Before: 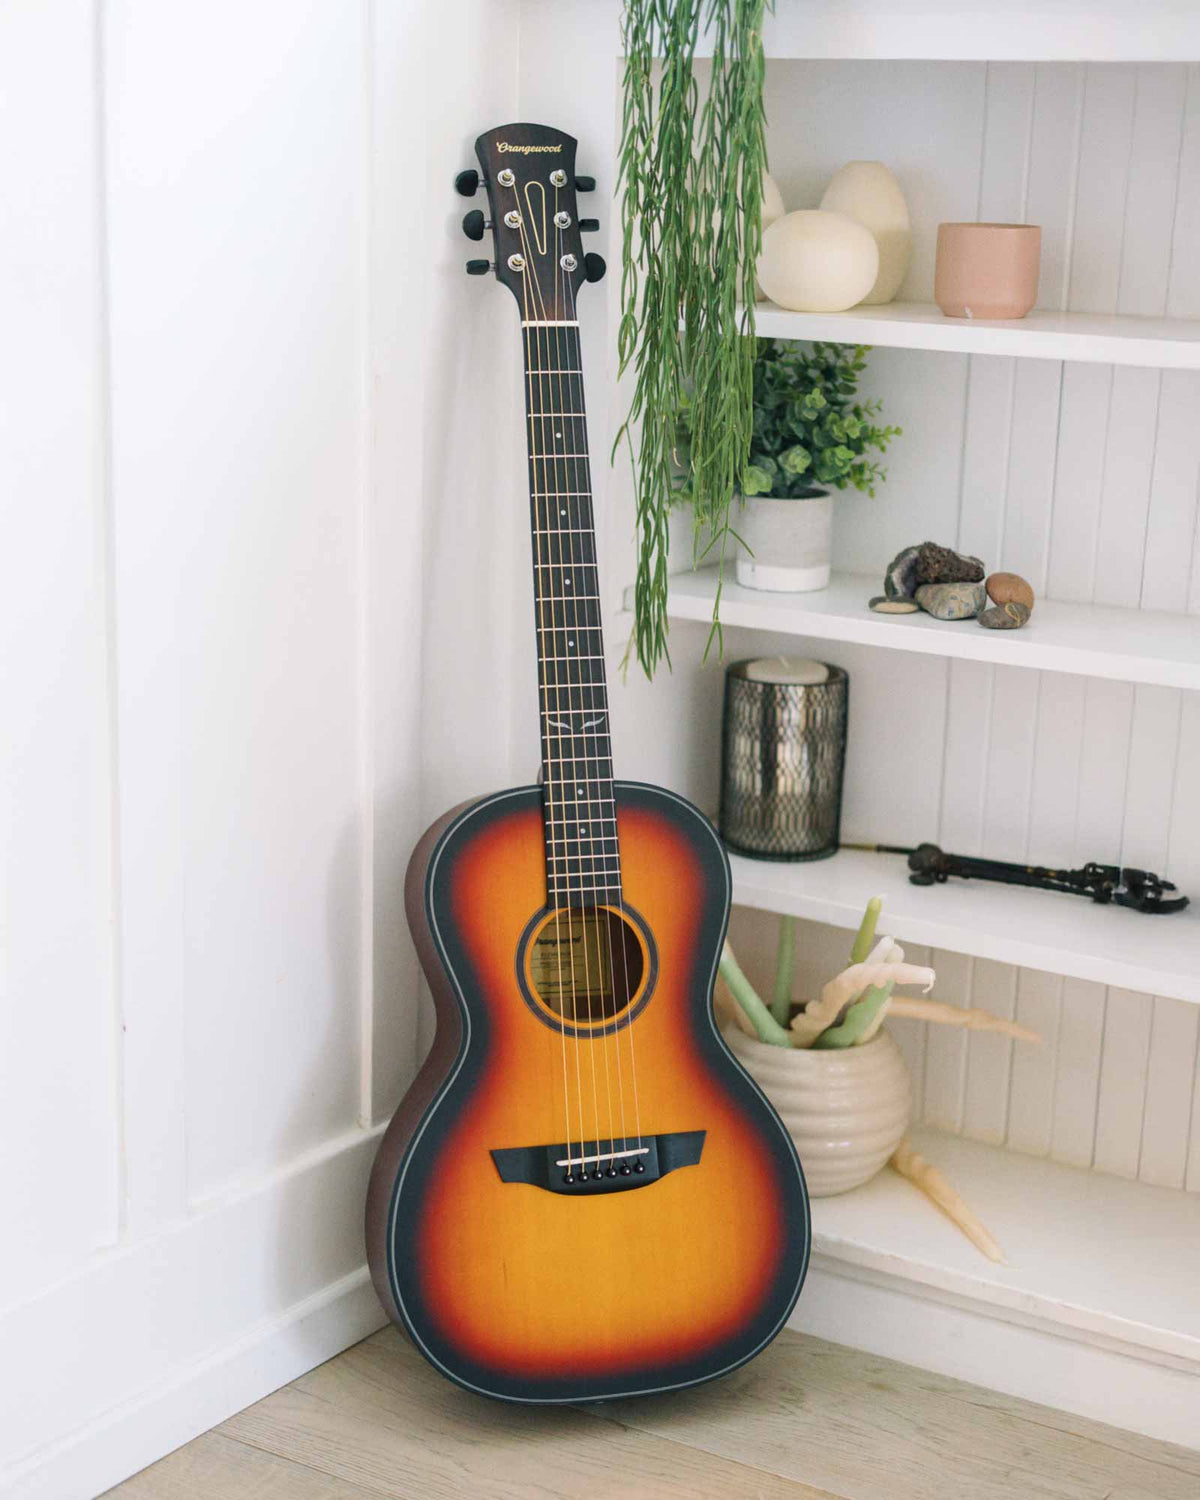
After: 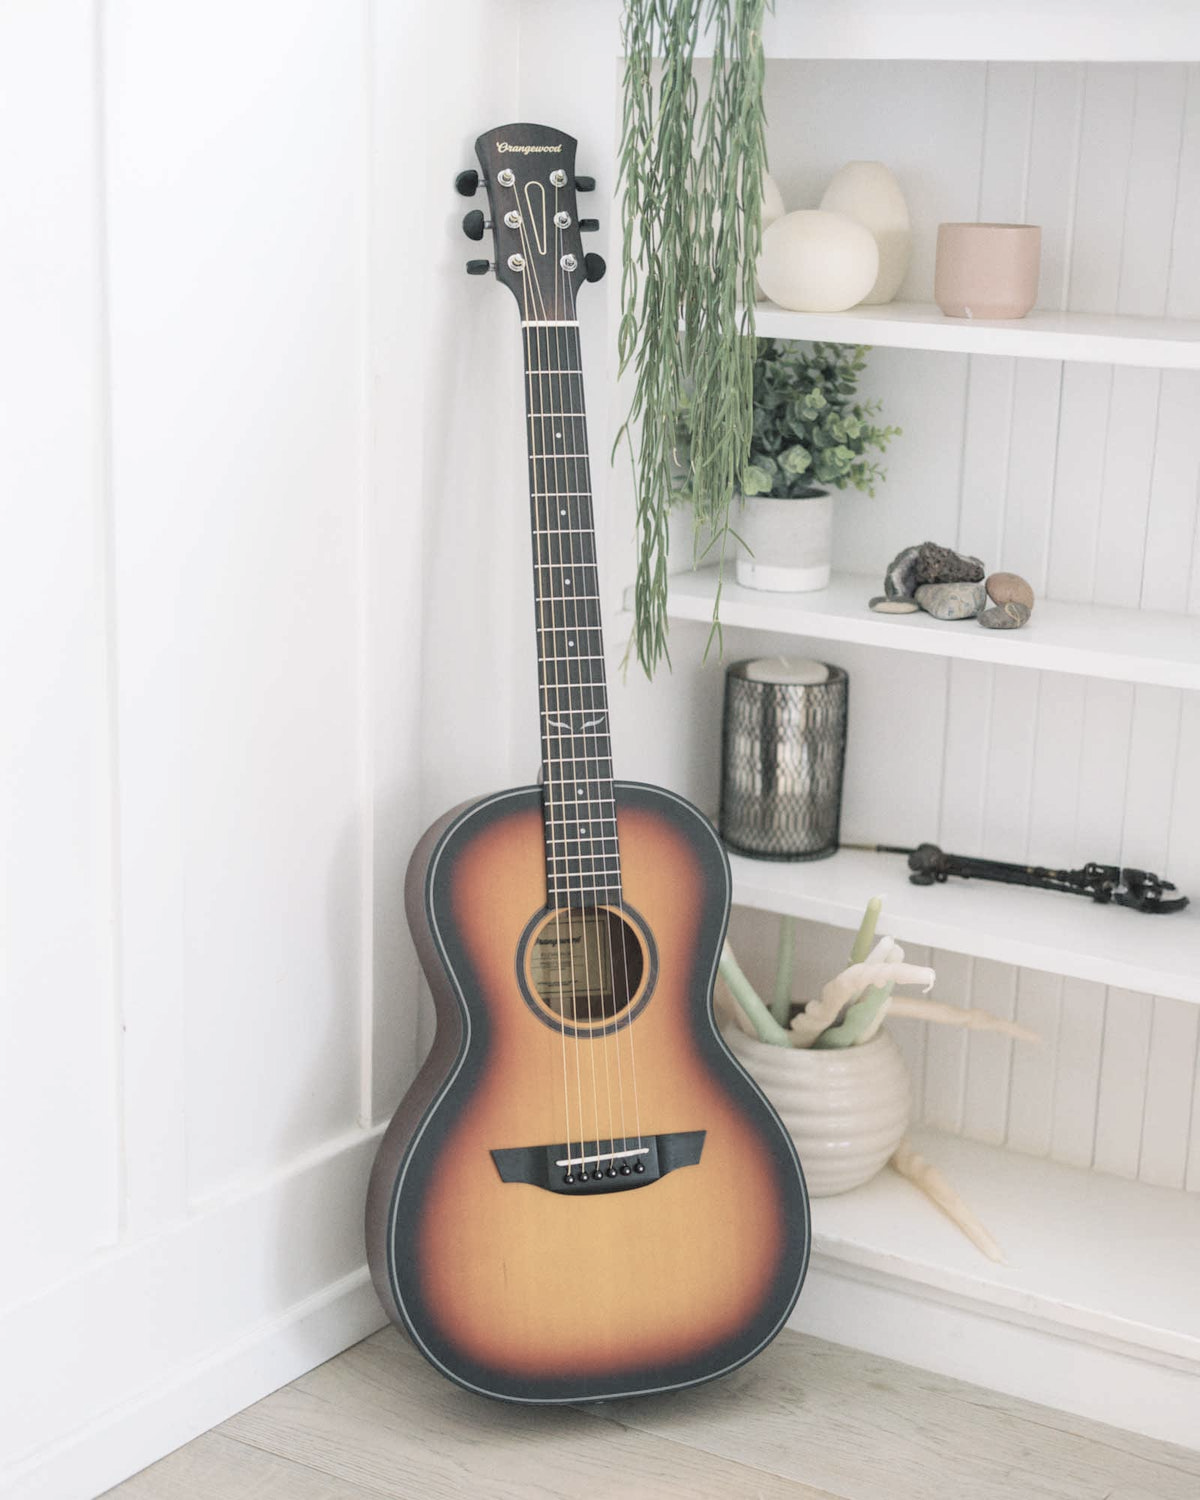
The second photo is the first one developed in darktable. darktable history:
contrast brightness saturation: brightness 0.187, saturation -0.507
